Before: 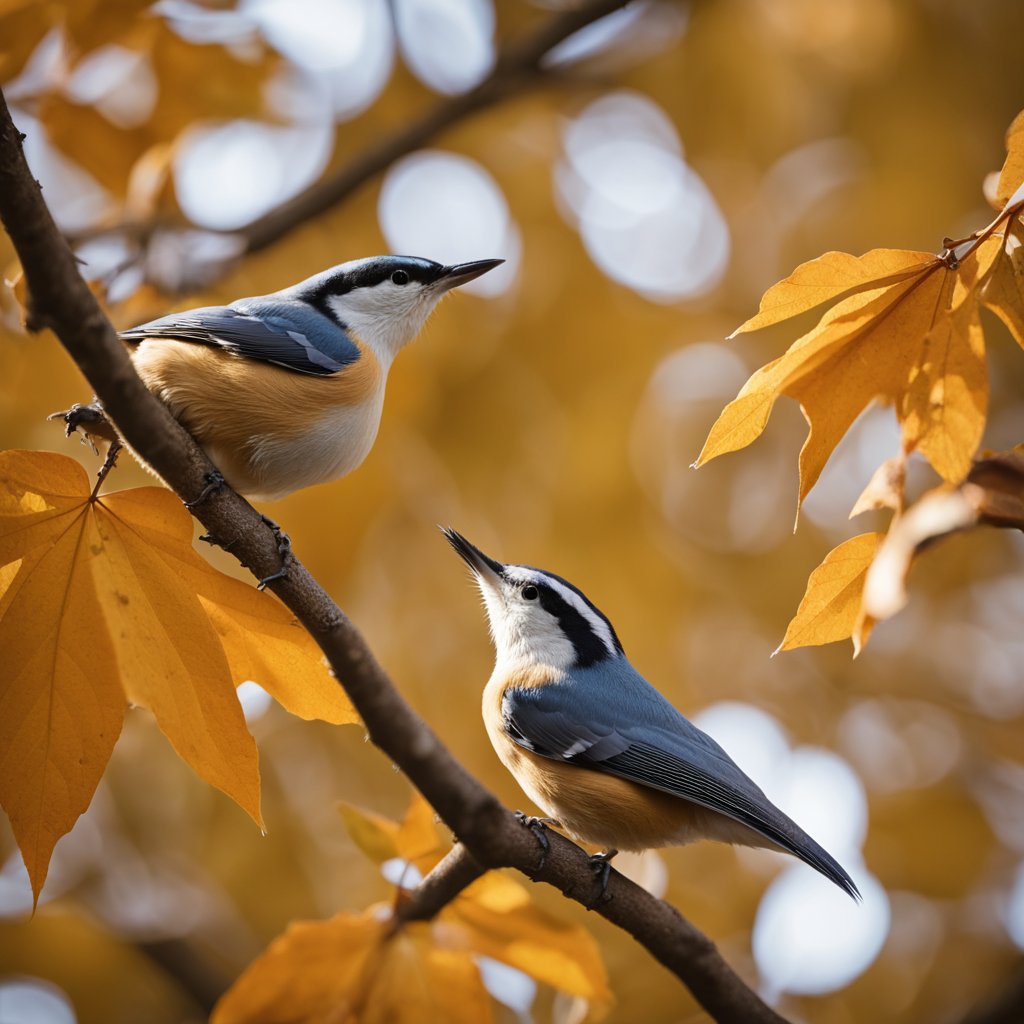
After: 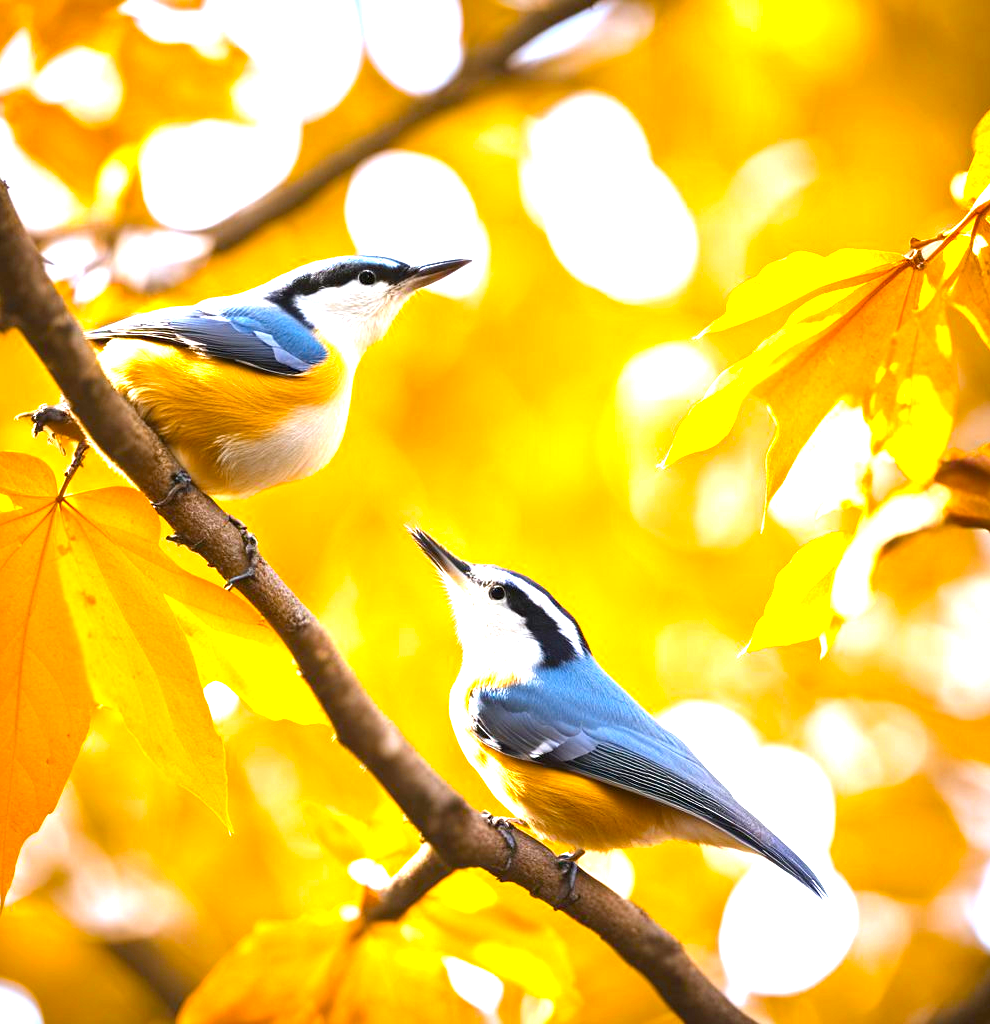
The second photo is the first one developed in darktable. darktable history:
exposure: black level correction 0, exposure 2.088 EV, compensate exposure bias true, compensate highlight preservation false
crop and rotate: left 3.238%
color balance rgb: linear chroma grading › global chroma 15%, perceptual saturation grading › global saturation 30%
